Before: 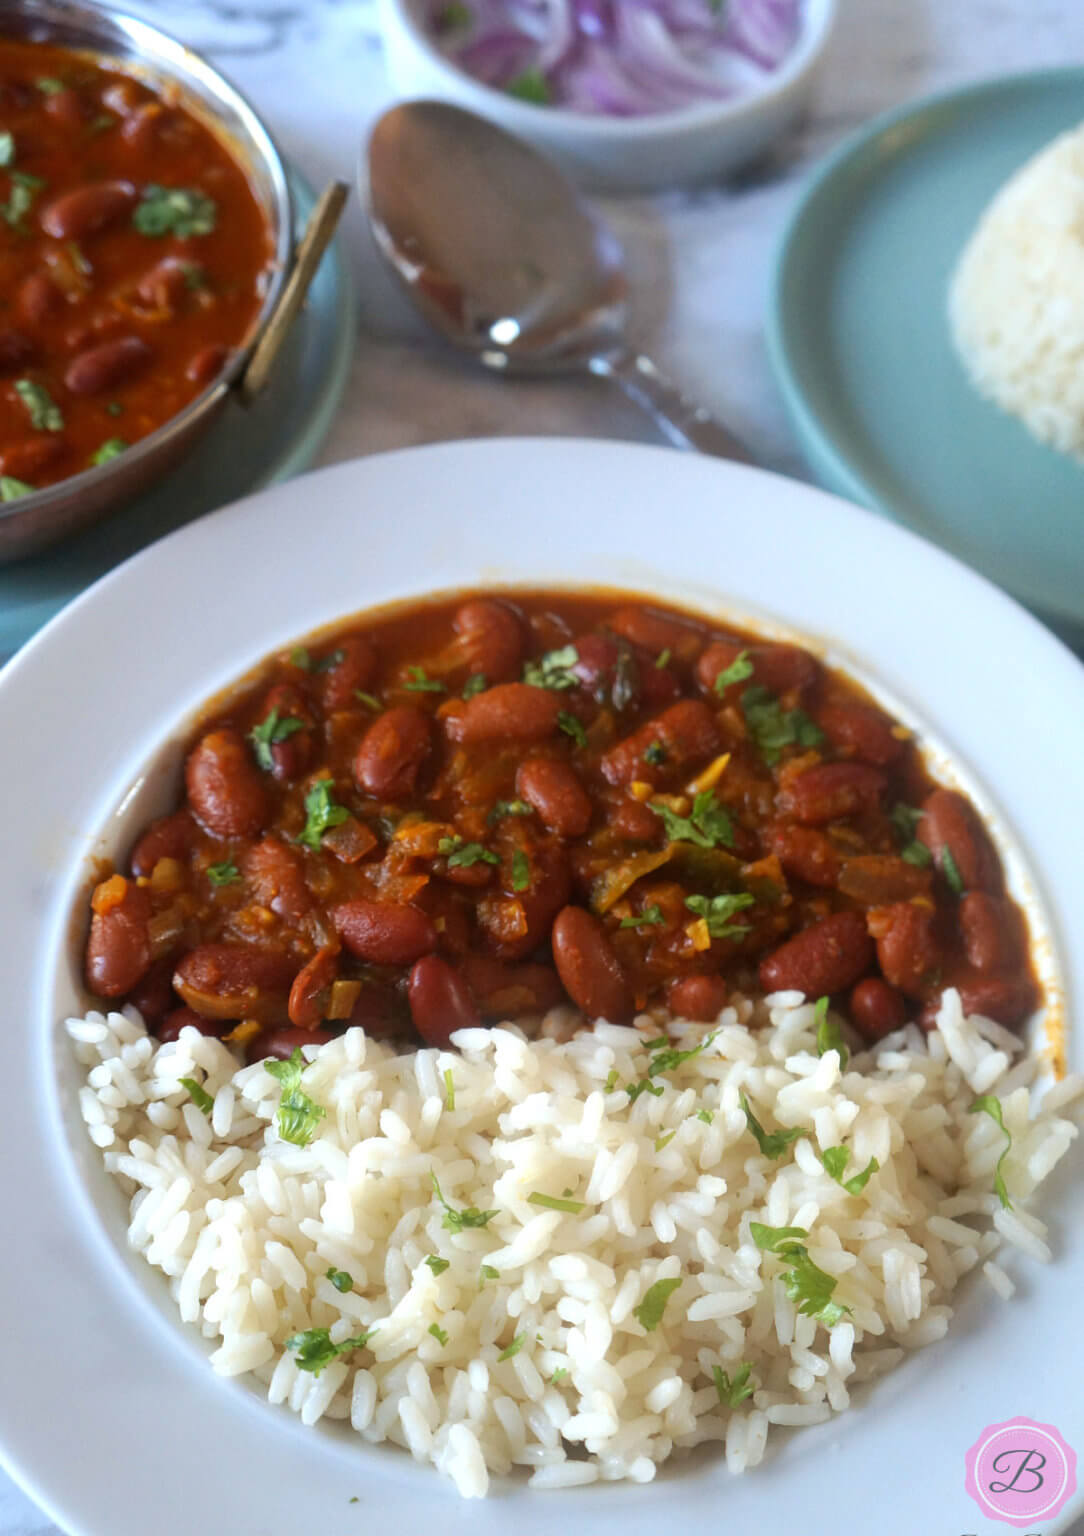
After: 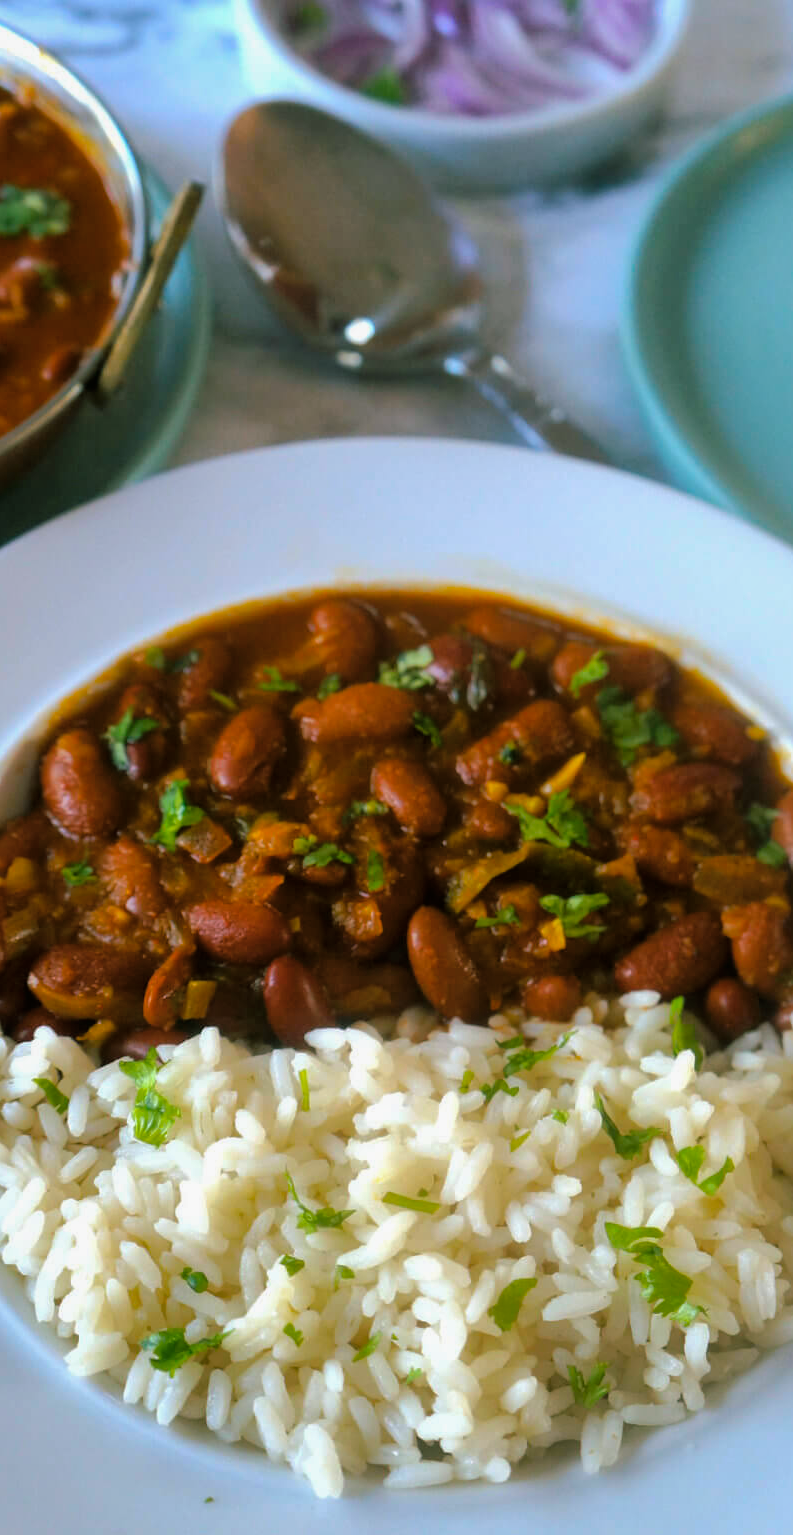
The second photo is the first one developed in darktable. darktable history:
tone curve: curves: ch0 [(0, 0) (0.068, 0.012) (0.183, 0.089) (0.341, 0.283) (0.547, 0.532) (0.828, 0.815) (1, 0.983)]; ch1 [(0, 0) (0.23, 0.166) (0.34, 0.308) (0.371, 0.337) (0.429, 0.411) (0.477, 0.462) (0.499, 0.5) (0.529, 0.537) (0.559, 0.582) (0.743, 0.798) (1, 1)]; ch2 [(0, 0) (0.431, 0.414) (0.498, 0.503) (0.524, 0.528) (0.568, 0.546) (0.6, 0.597) (0.634, 0.645) (0.728, 0.742) (1, 1)], color space Lab, linked channels, preserve colors none
color balance rgb: shadows lift › chroma 11.759%, shadows lift › hue 131.91°, linear chroma grading › shadows -9.993%, linear chroma grading › global chroma 19.66%, perceptual saturation grading › global saturation 14.796%
crop: left 13.438%, right 13.317%
shadows and highlights: on, module defaults
